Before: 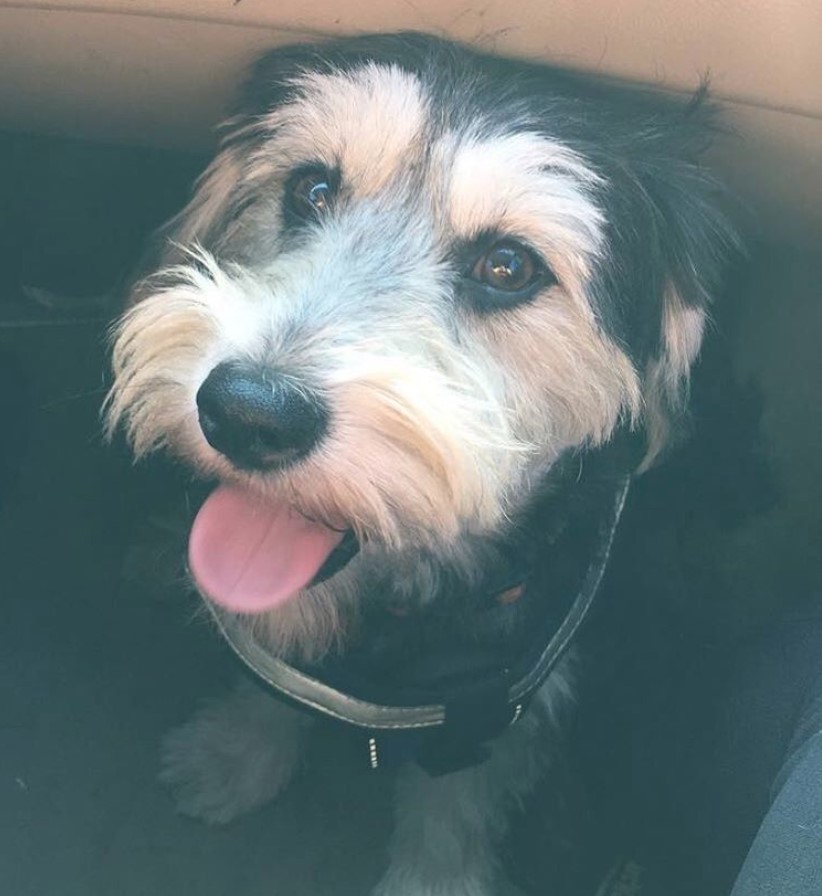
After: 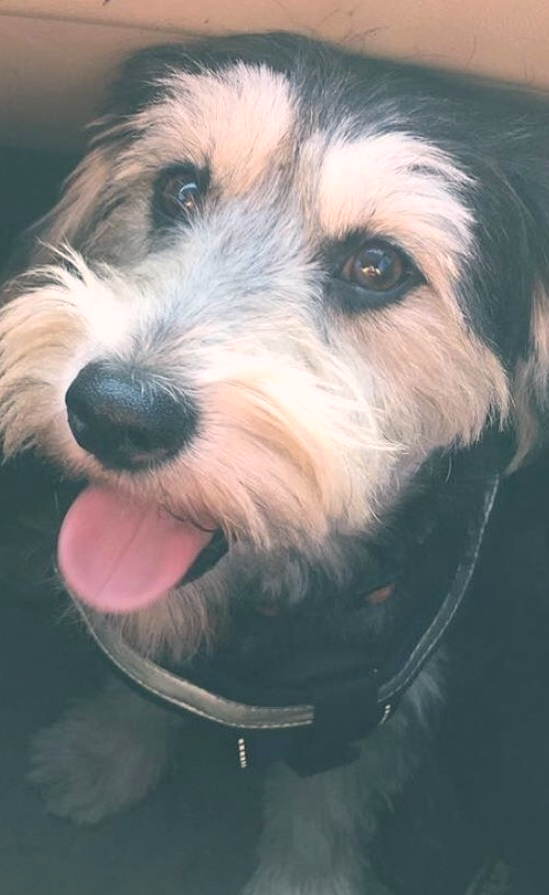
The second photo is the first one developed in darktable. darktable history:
crop and rotate: left 16.054%, right 17.069%
color correction: highlights a* 7.21, highlights b* 4.41
